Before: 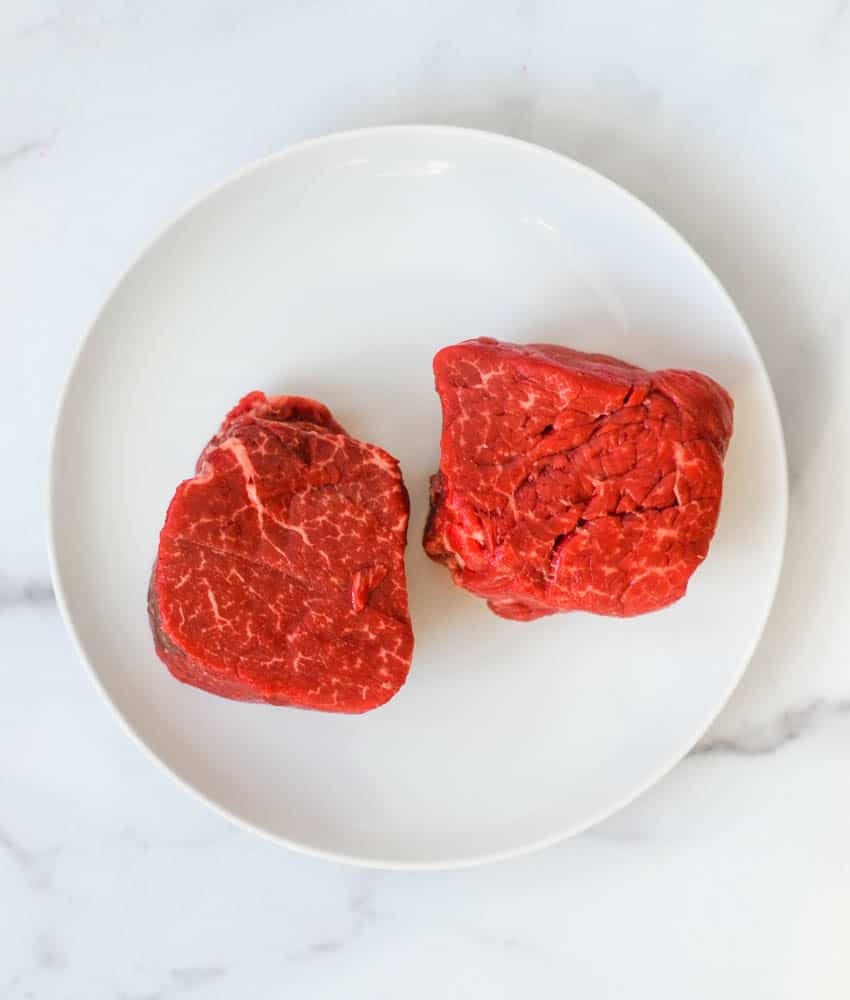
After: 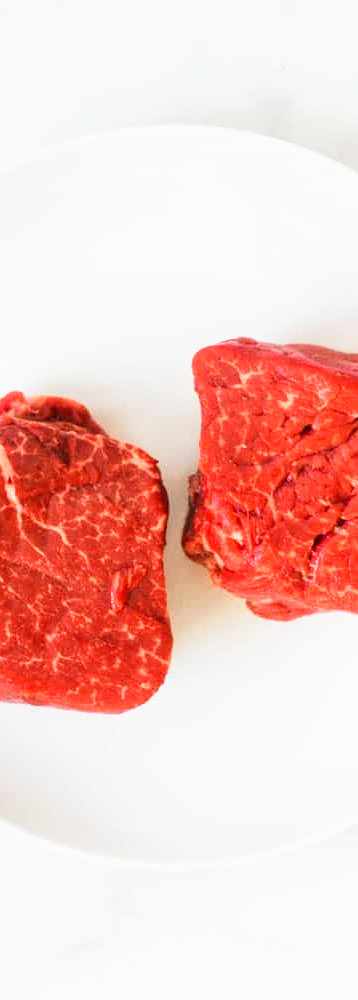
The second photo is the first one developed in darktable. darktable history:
base curve: curves: ch0 [(0, 0) (0.557, 0.834) (1, 1)], preserve colors none
crop: left 28.355%, right 29.423%
